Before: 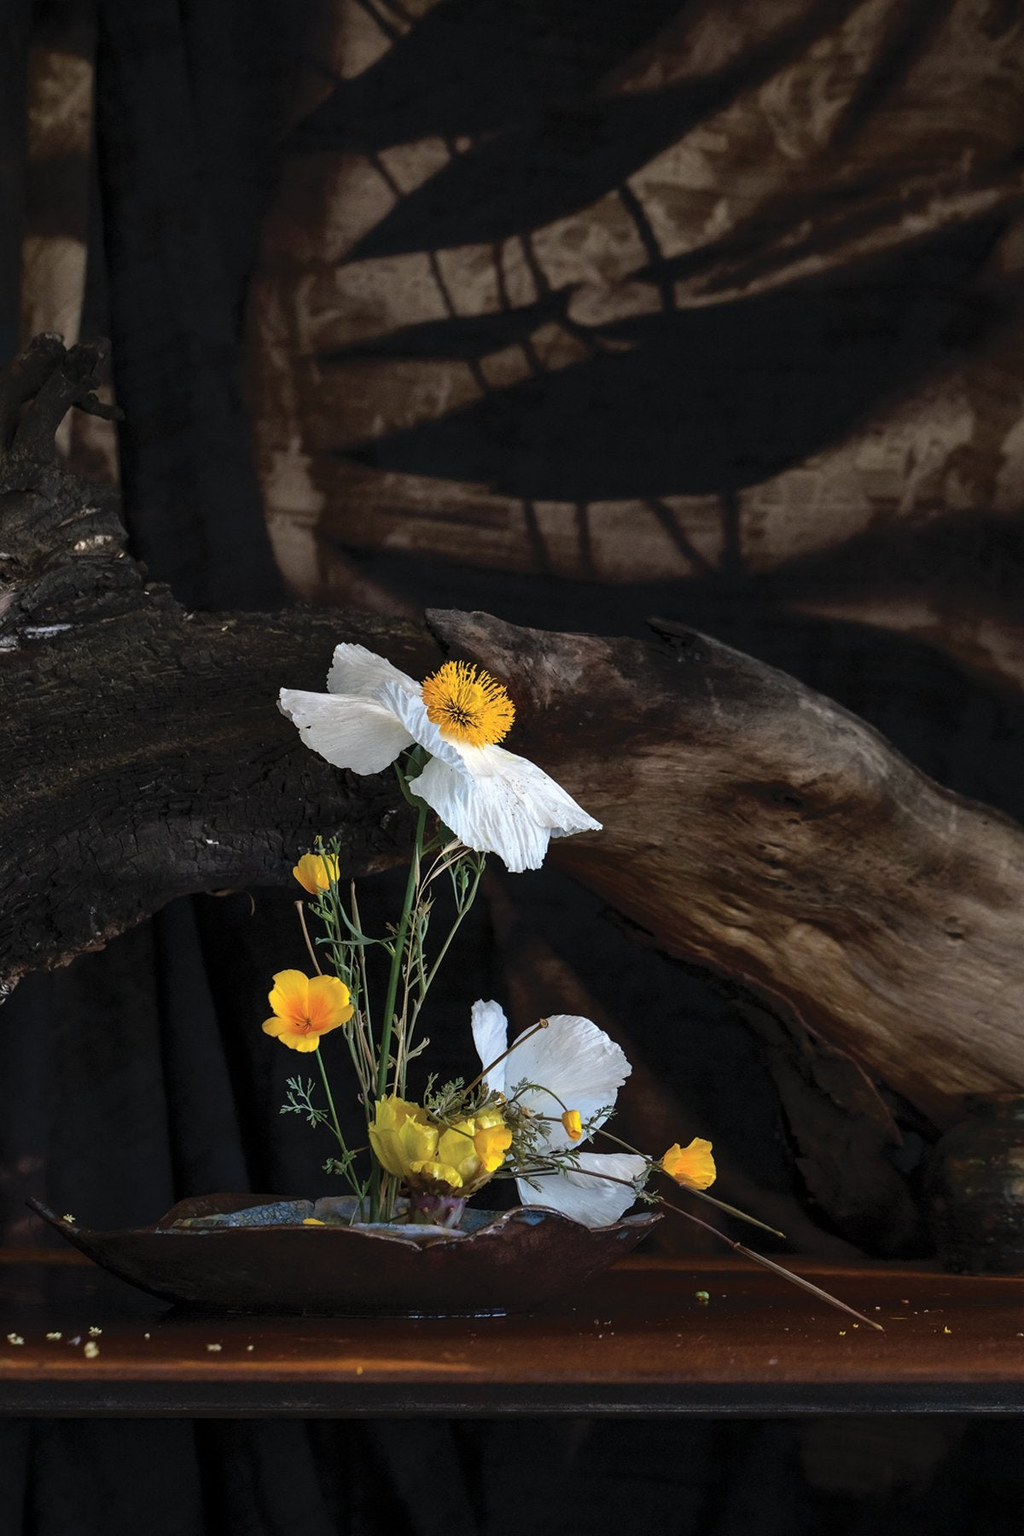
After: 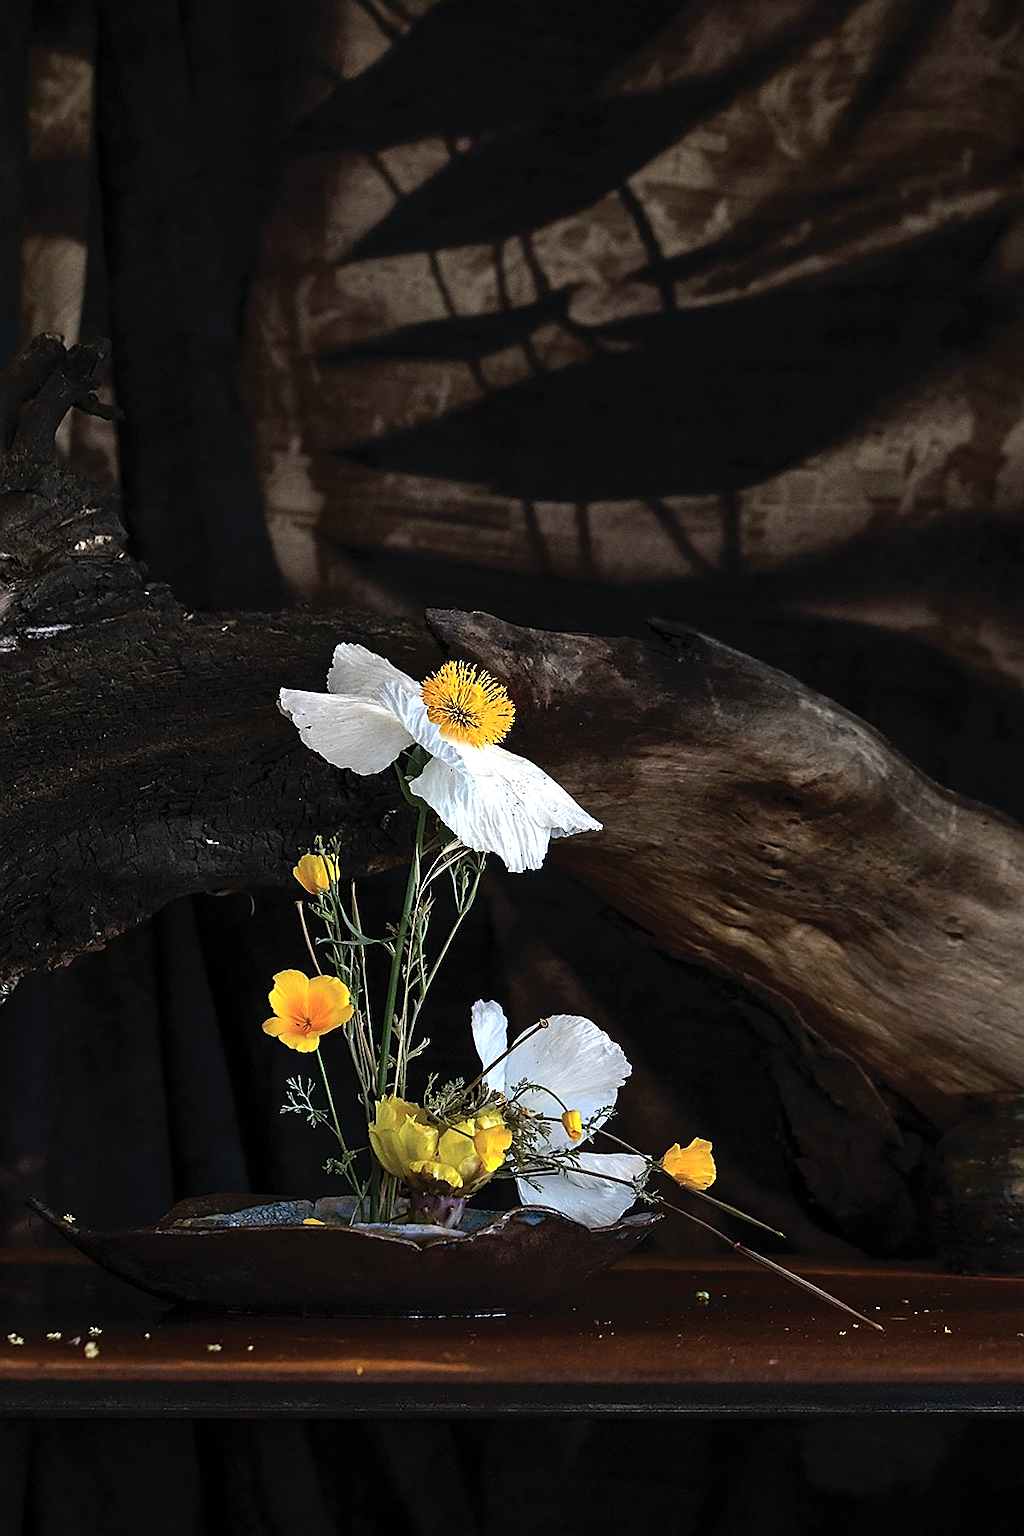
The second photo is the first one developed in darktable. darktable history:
sharpen: radius 1.4, amount 1.25, threshold 0.7
tone equalizer: -8 EV -0.417 EV, -7 EV -0.389 EV, -6 EV -0.333 EV, -5 EV -0.222 EV, -3 EV 0.222 EV, -2 EV 0.333 EV, -1 EV 0.389 EV, +0 EV 0.417 EV, edges refinement/feathering 500, mask exposure compensation -1.57 EV, preserve details no
